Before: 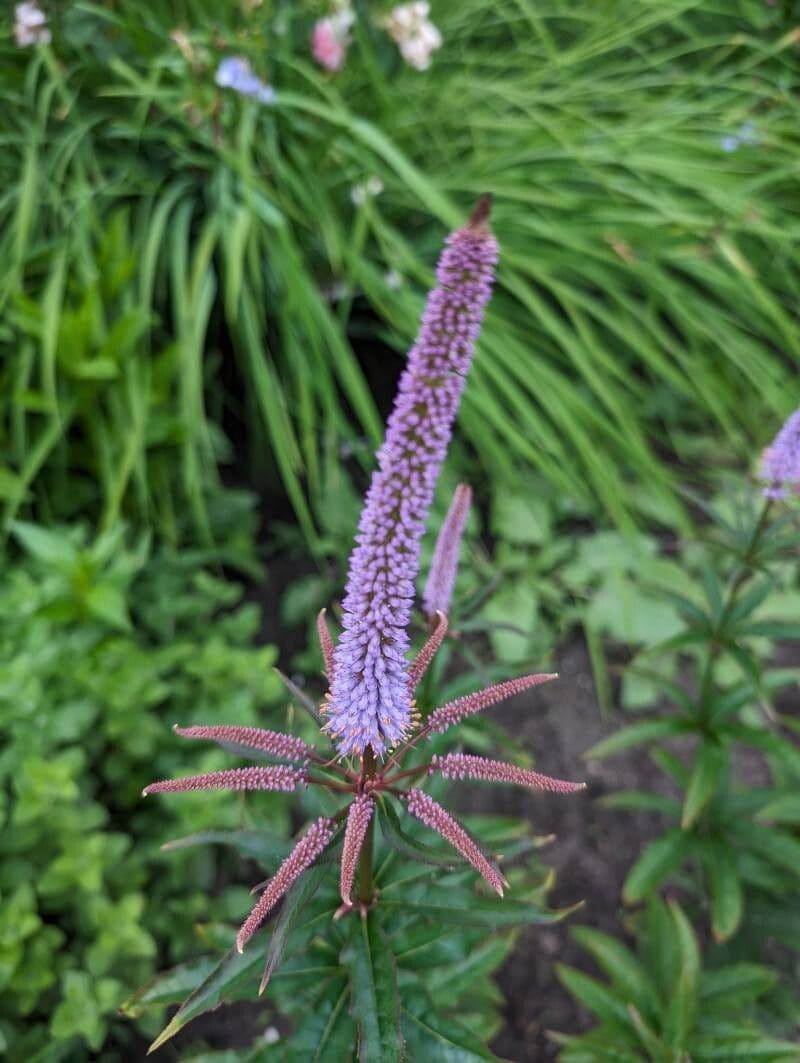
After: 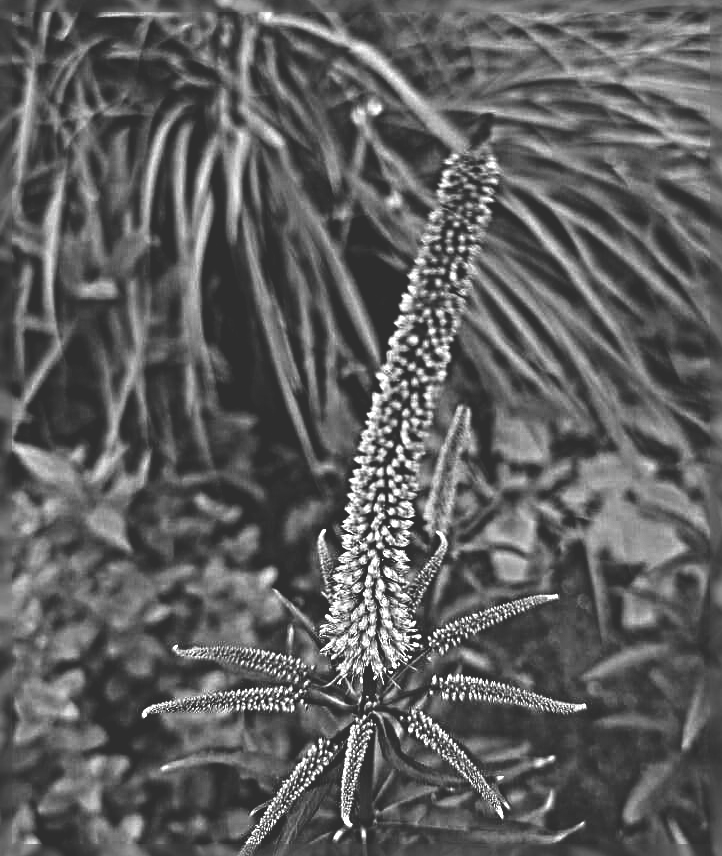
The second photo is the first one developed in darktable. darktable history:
crop: top 7.49%, right 9.717%, bottom 11.943%
sharpen: radius 6.3, amount 1.8, threshold 0
monochrome: a 16.06, b 15.48, size 1
color correction: highlights a* -5.94, highlights b* 9.48, shadows a* 10.12, shadows b* 23.94
rgb curve: curves: ch0 [(0, 0.186) (0.314, 0.284) (0.775, 0.708) (1, 1)], compensate middle gray true, preserve colors none
exposure: black level correction 0.005, exposure 0.001 EV, compensate highlight preservation false
color zones: curves: ch1 [(0, 0.006) (0.094, 0.285) (0.171, 0.001) (0.429, 0.001) (0.571, 0.003) (0.714, 0.004) (0.857, 0.004) (1, 0.006)]
white balance: emerald 1
